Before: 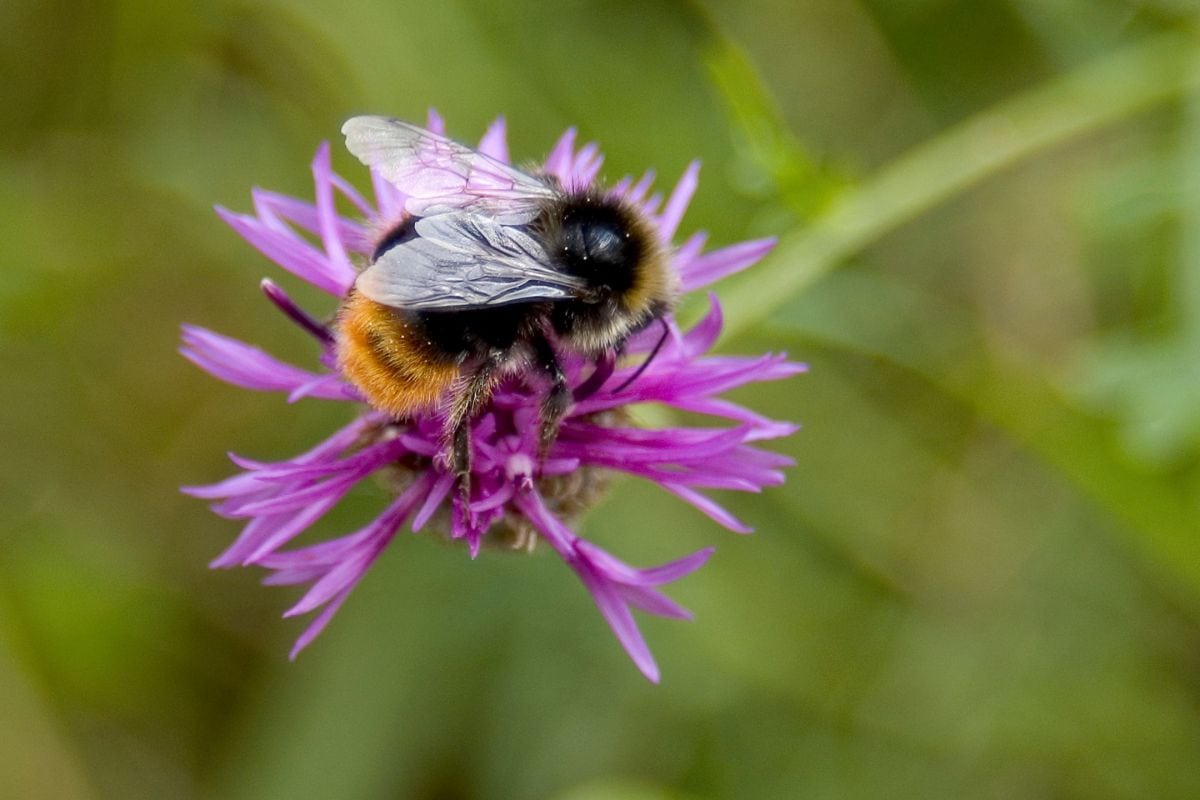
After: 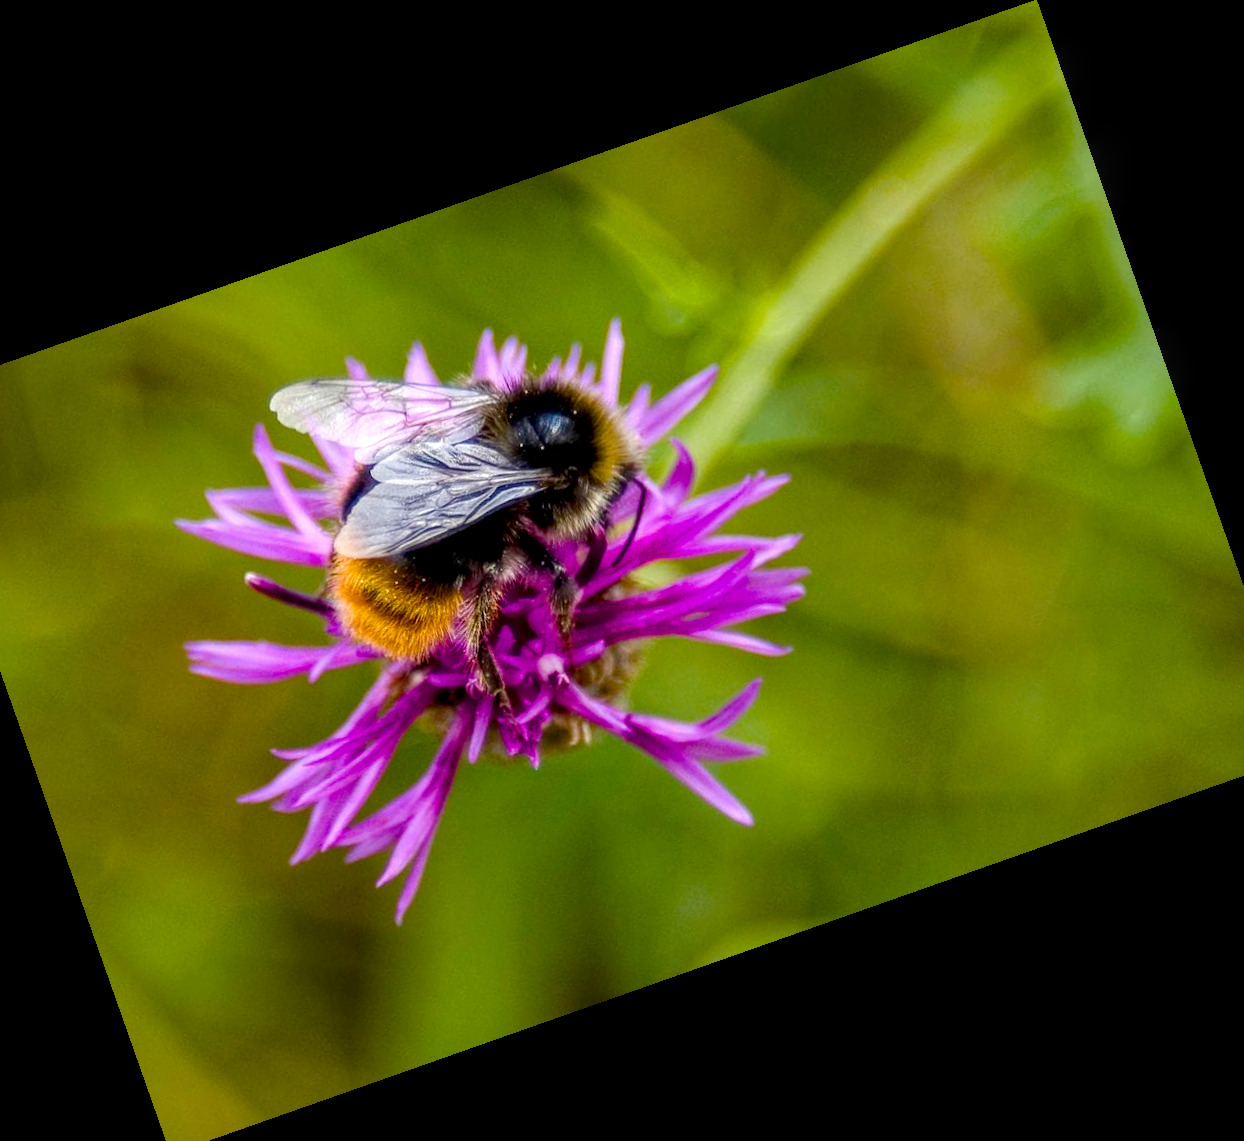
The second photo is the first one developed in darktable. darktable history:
color balance rgb: perceptual saturation grading › global saturation 20%, perceptual saturation grading › highlights -25%, perceptual saturation grading › shadows 50.52%, global vibrance 40.24%
crop and rotate: angle 19.43°, left 6.812%, right 4.125%, bottom 1.087%
local contrast: highlights 61%, detail 143%, midtone range 0.428
